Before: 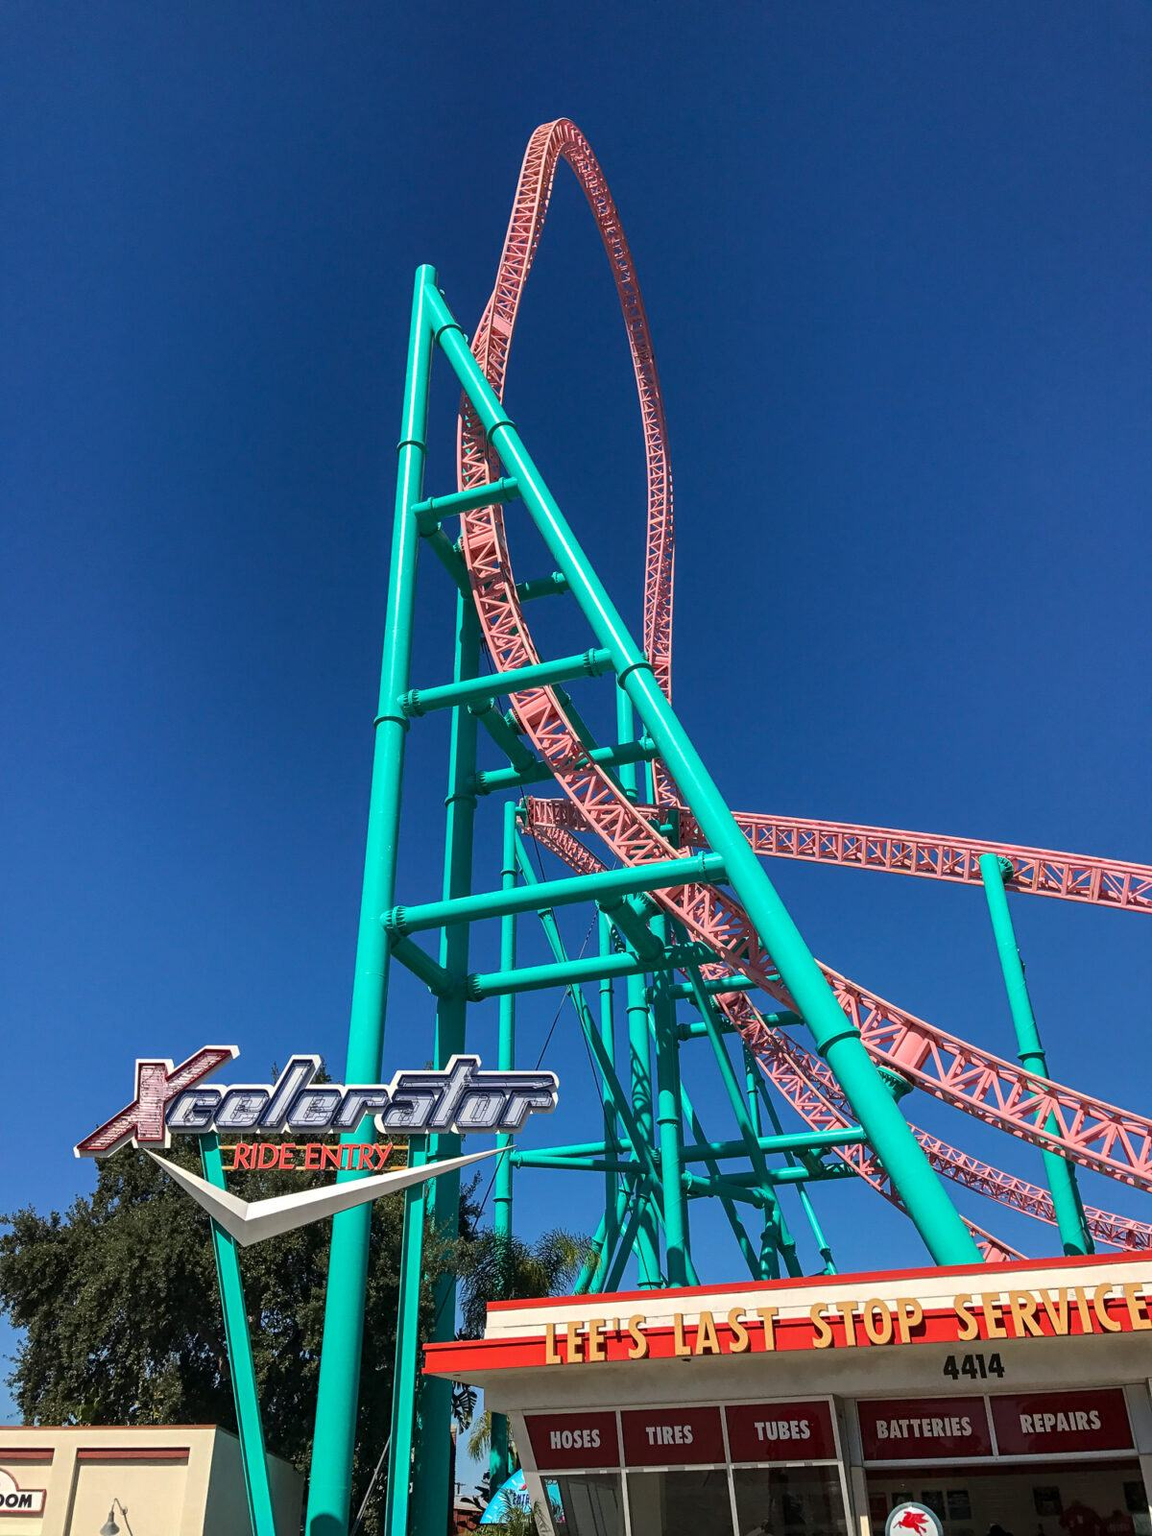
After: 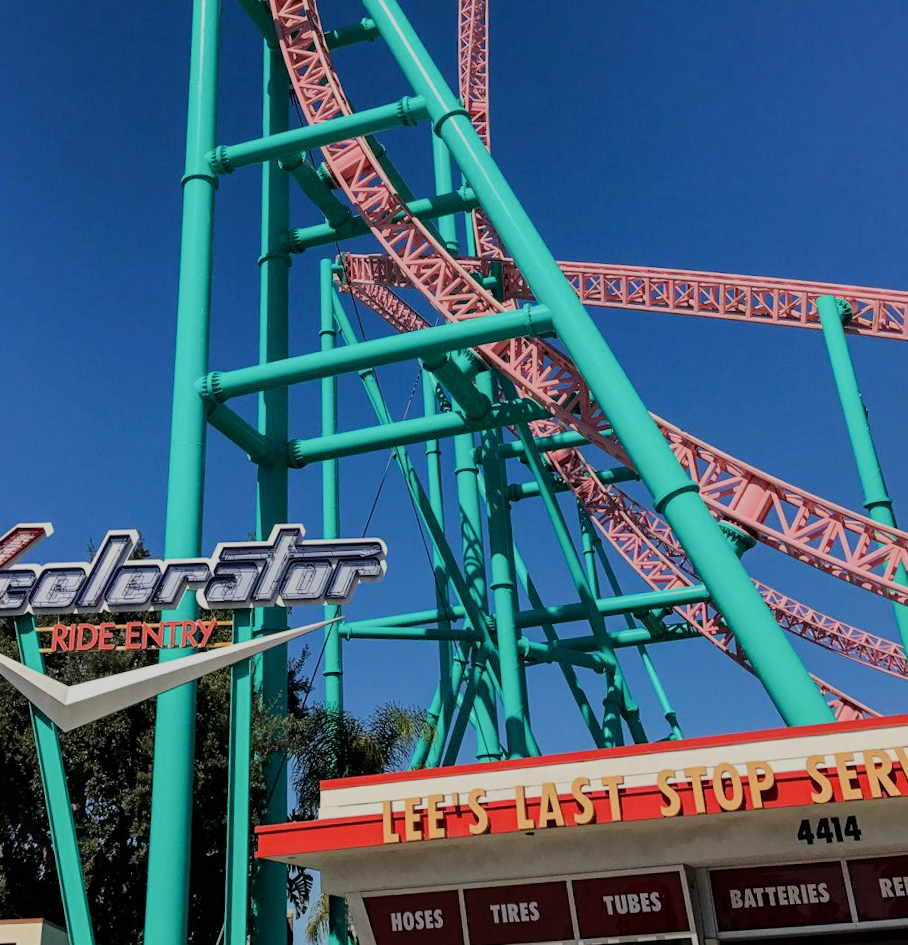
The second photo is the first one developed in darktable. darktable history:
crop and rotate: left 17.299%, top 35.115%, right 7.015%, bottom 1.024%
filmic rgb: black relative exposure -7.32 EV, white relative exposure 5.09 EV, hardness 3.2
rotate and perspective: rotation -2°, crop left 0.022, crop right 0.978, crop top 0.049, crop bottom 0.951
